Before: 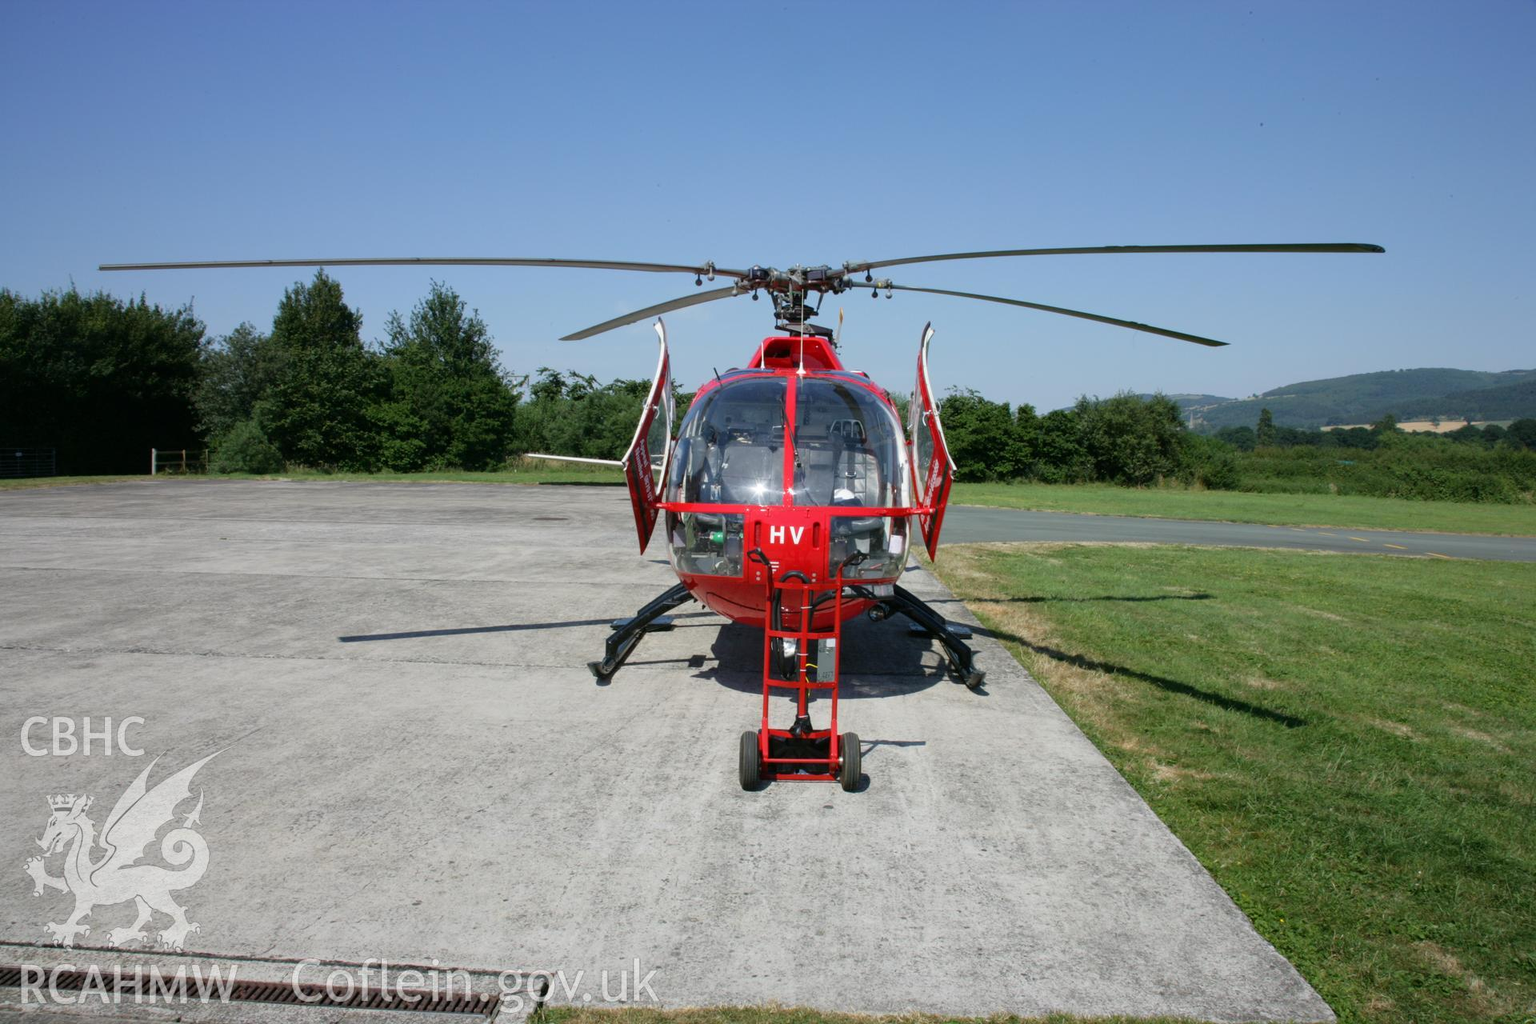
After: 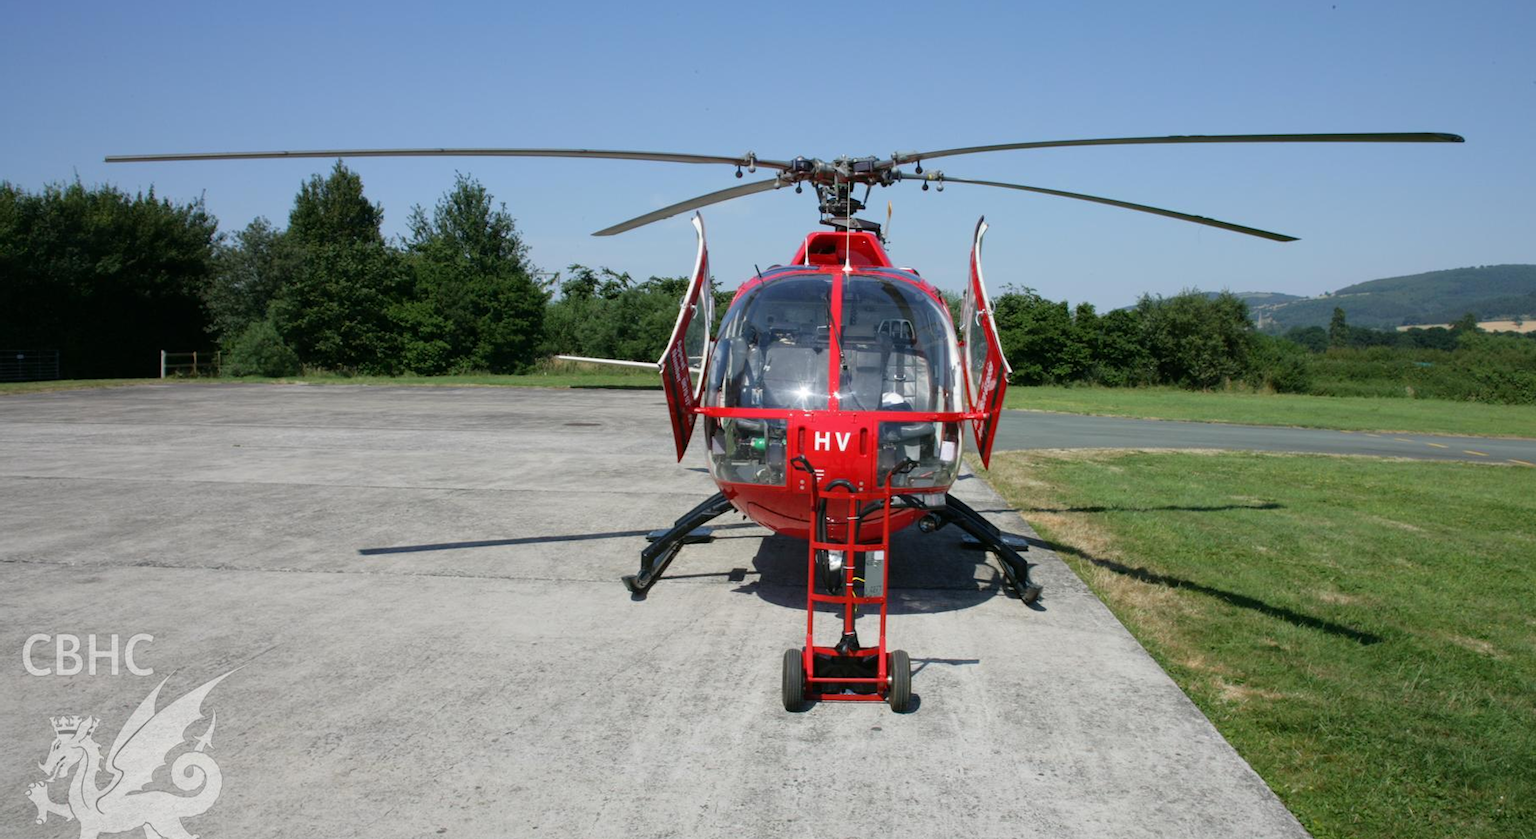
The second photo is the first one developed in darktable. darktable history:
crop and rotate: angle 0.041°, top 11.577%, right 5.41%, bottom 10.933%
